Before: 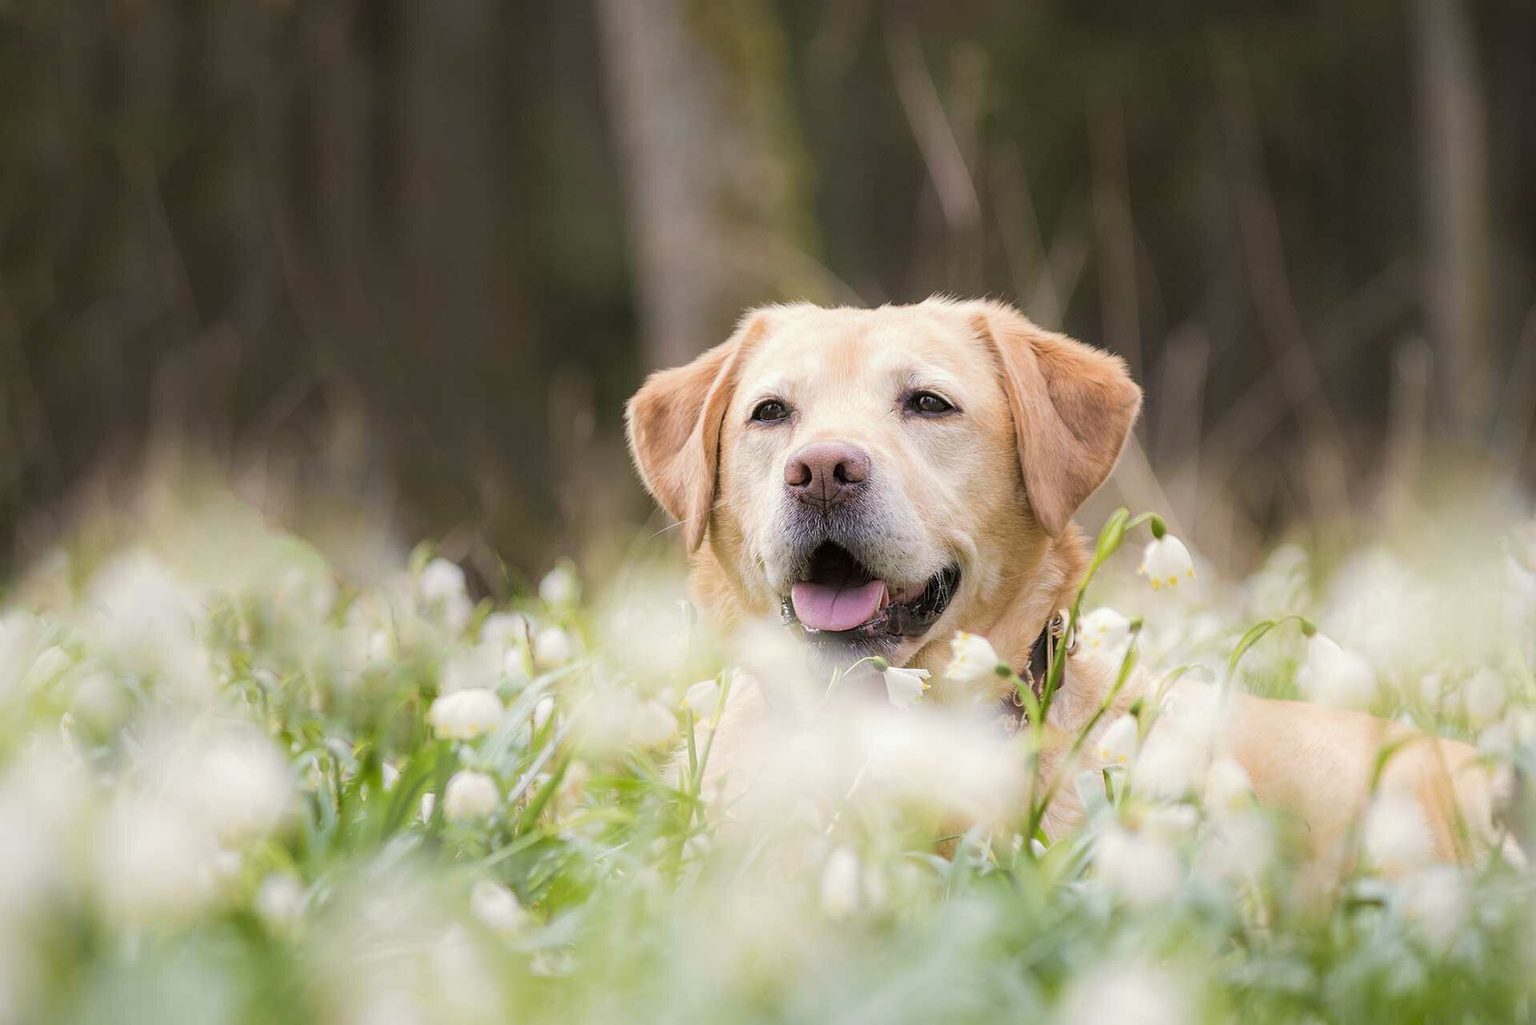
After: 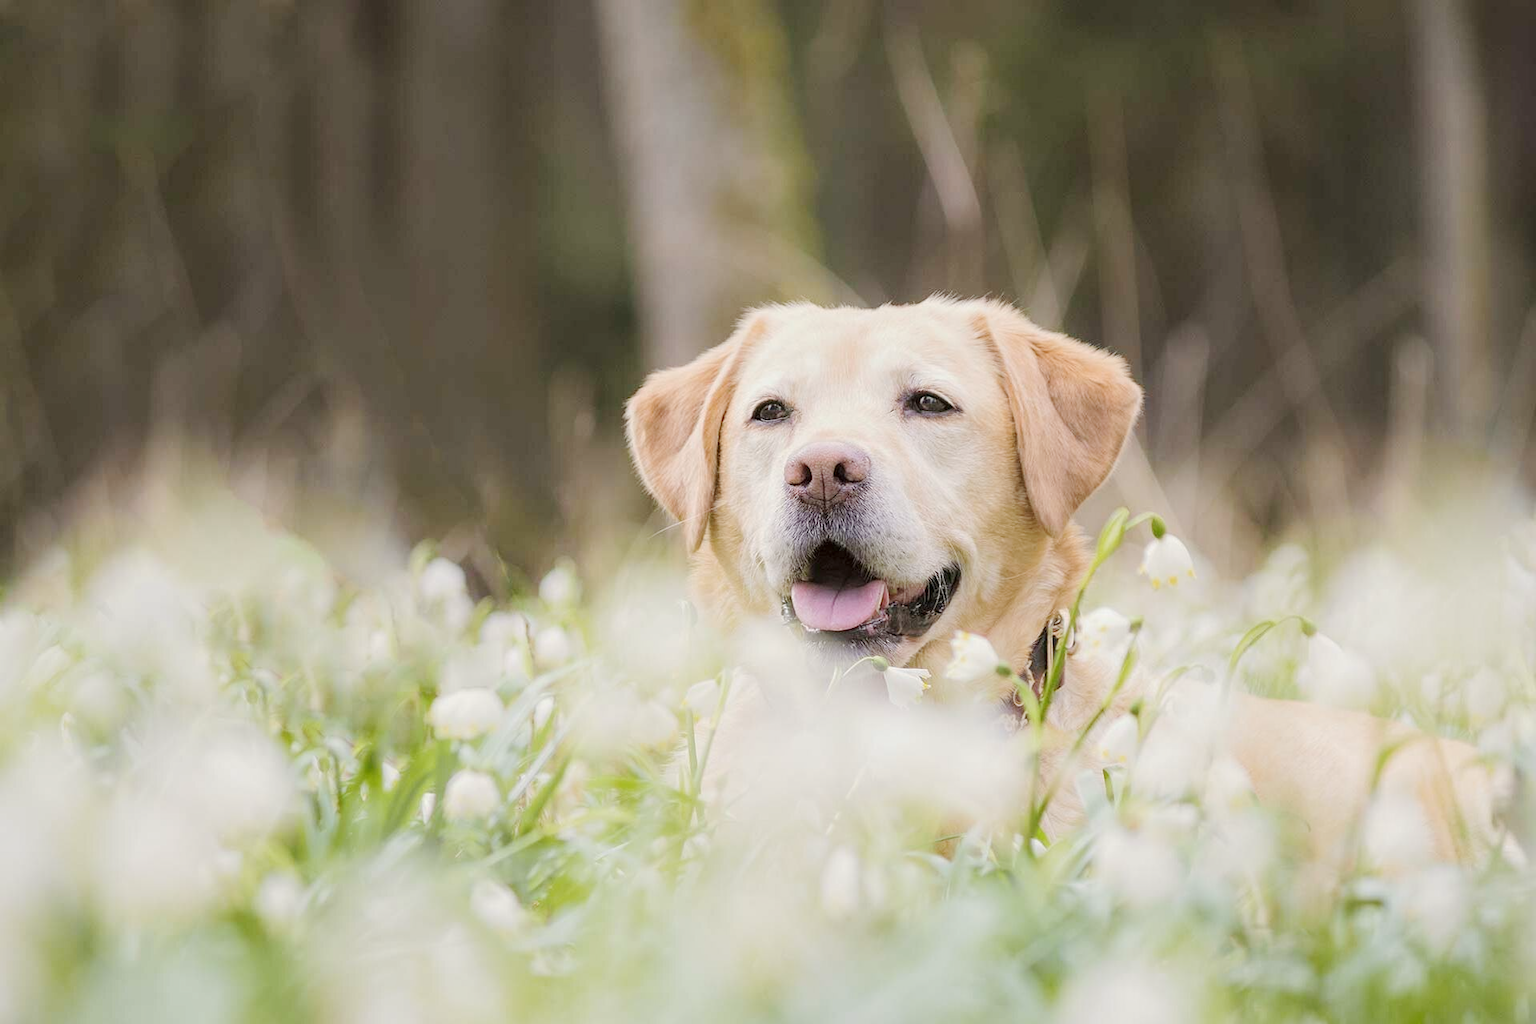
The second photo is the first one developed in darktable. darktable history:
base curve: curves: ch0 [(0, 0) (0.158, 0.273) (0.879, 0.895) (1, 1)], preserve colors none
tone equalizer: -8 EV -0.002 EV, -7 EV 0.005 EV, -6 EV -0.009 EV, -5 EV 0.011 EV, -4 EV -0.012 EV, -3 EV 0.007 EV, -2 EV -0.062 EV, -1 EV -0.293 EV, +0 EV -0.582 EV, smoothing diameter 2%, edges refinement/feathering 20, mask exposure compensation -1.57 EV, filter diffusion 5
